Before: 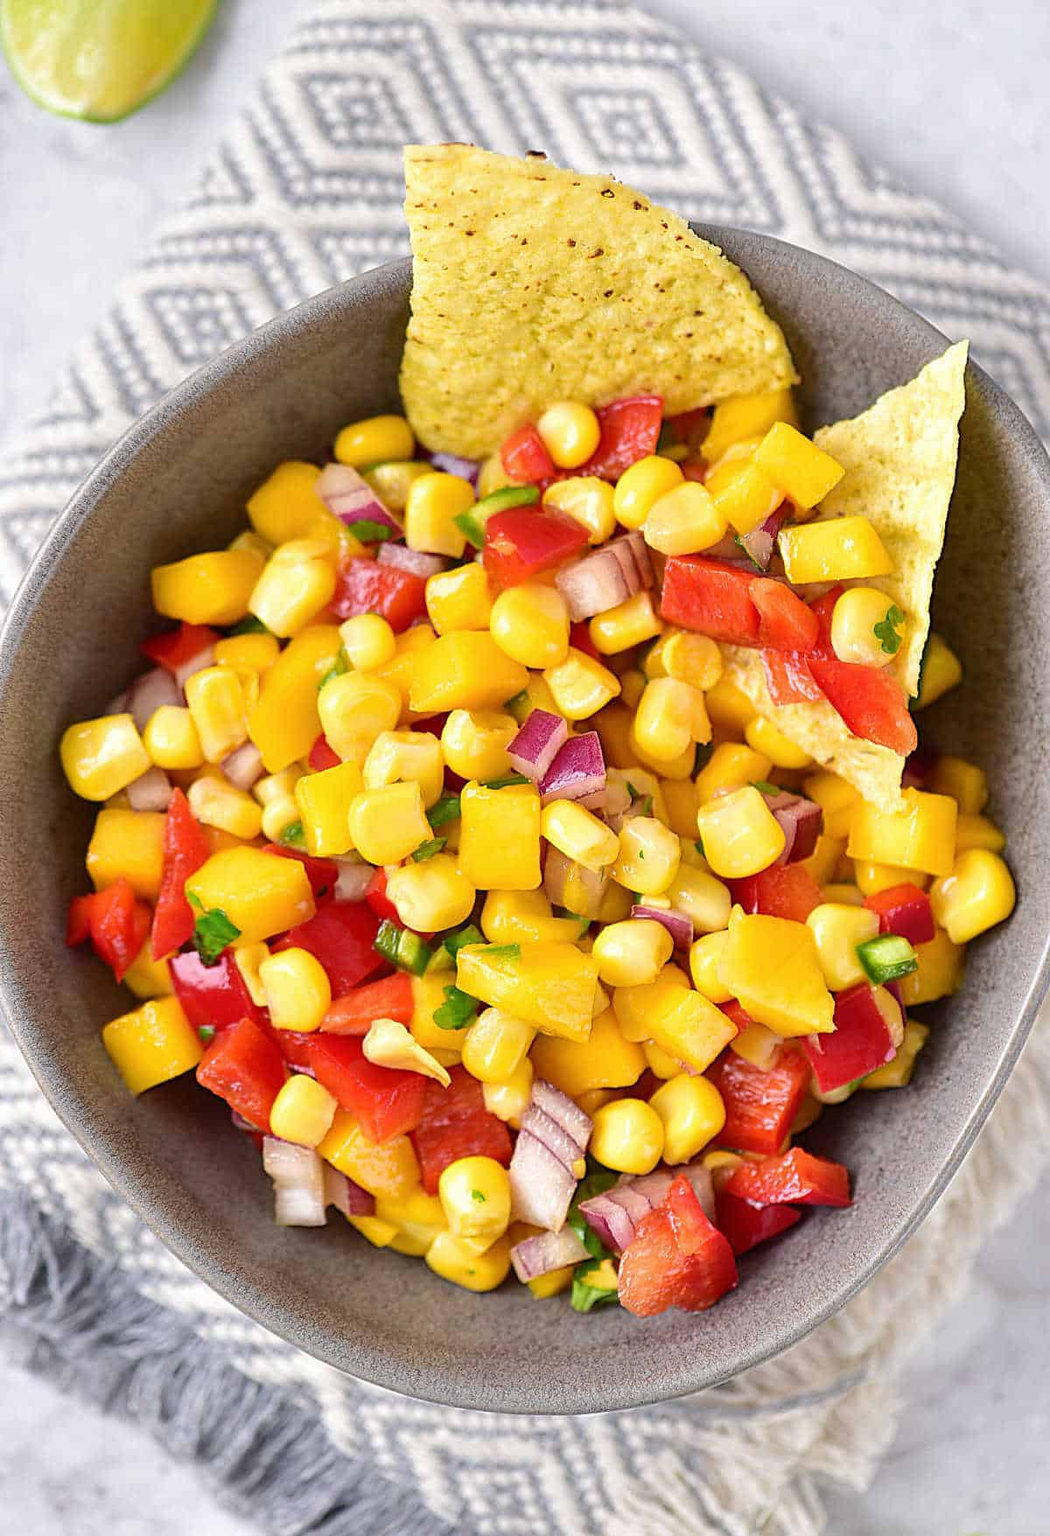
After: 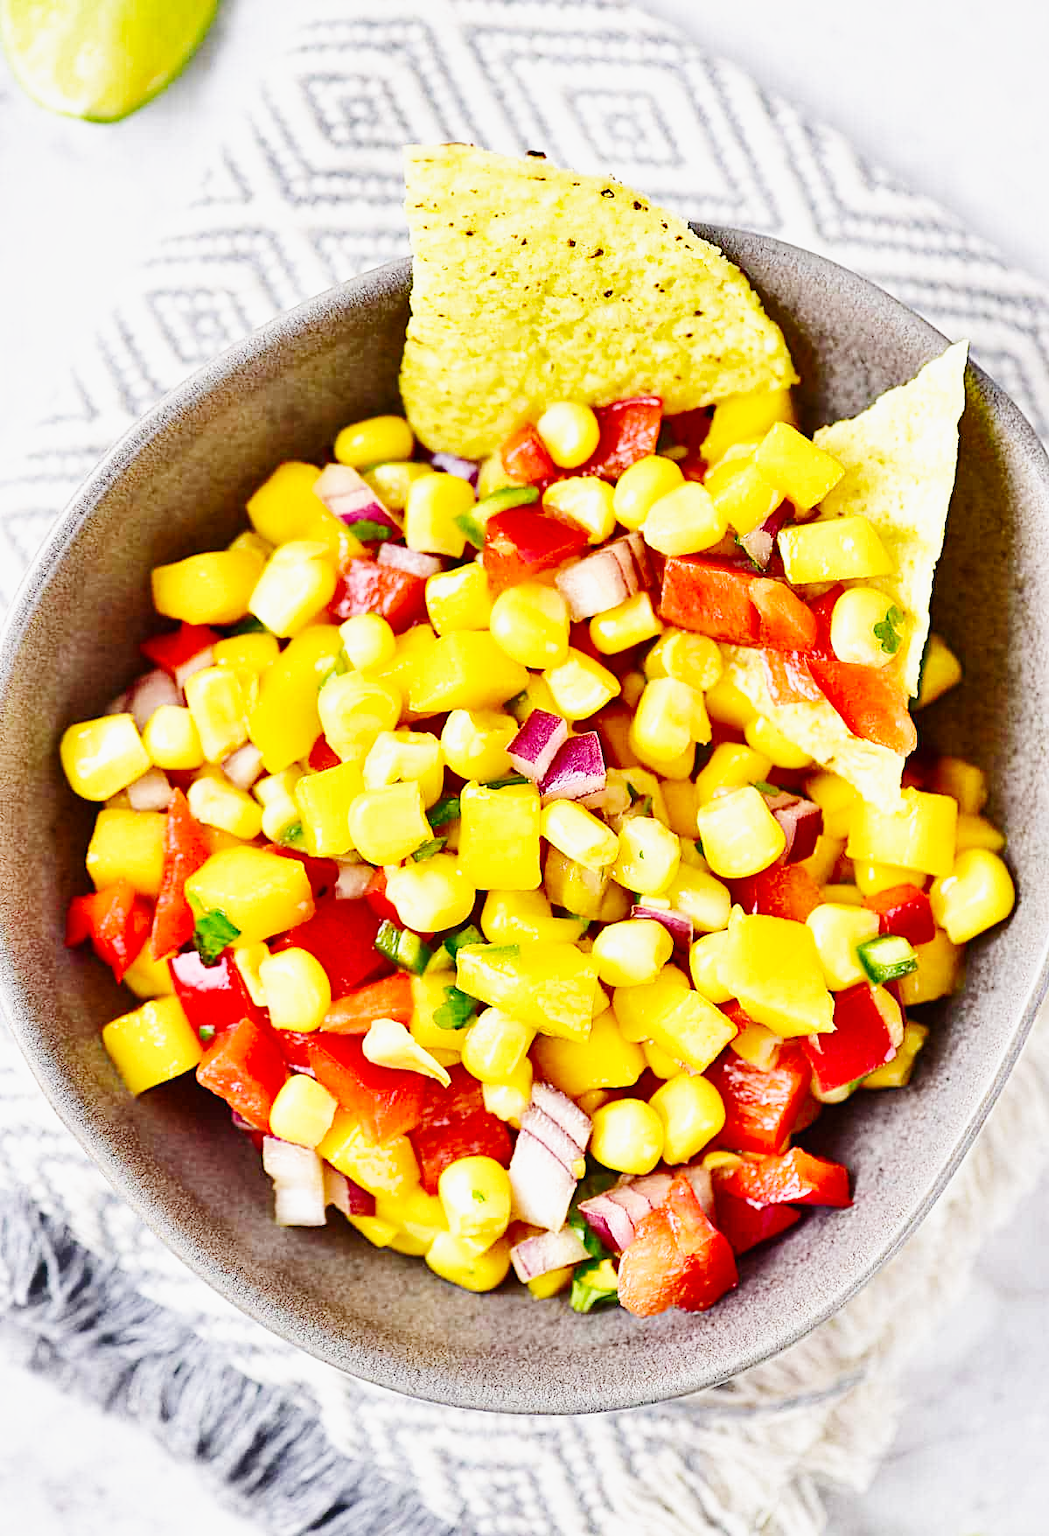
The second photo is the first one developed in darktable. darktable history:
shadows and highlights: shadows 43.51, white point adjustment -1.31, soften with gaussian
base curve: curves: ch0 [(0, 0.003) (0.001, 0.002) (0.006, 0.004) (0.02, 0.022) (0.048, 0.086) (0.094, 0.234) (0.162, 0.431) (0.258, 0.629) (0.385, 0.8) (0.548, 0.918) (0.751, 0.988) (1, 1)], preserve colors none
